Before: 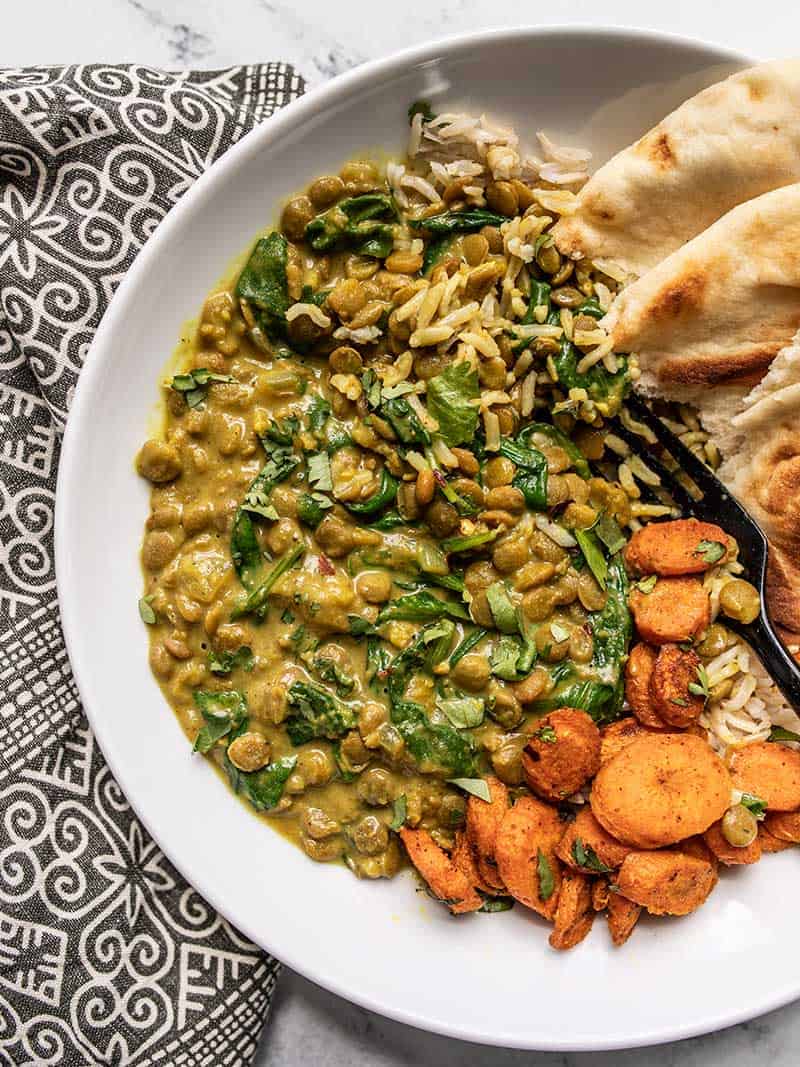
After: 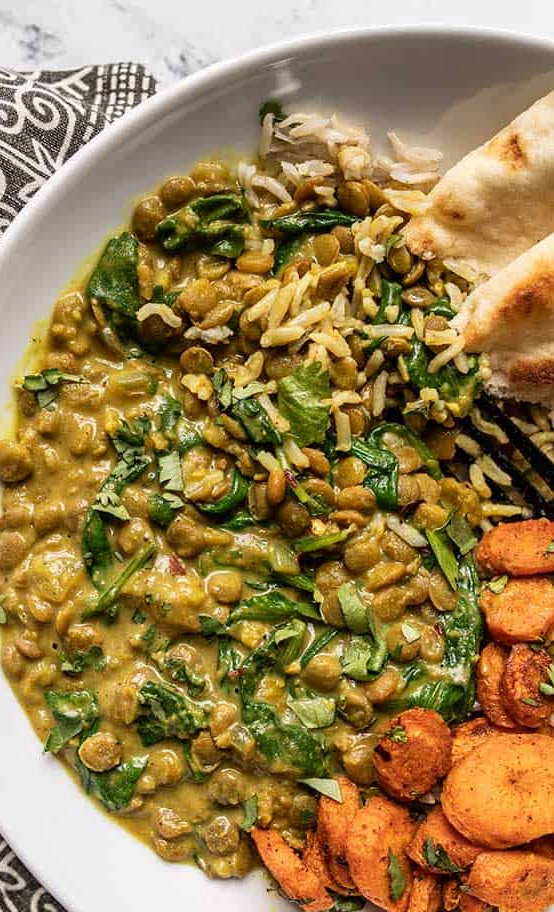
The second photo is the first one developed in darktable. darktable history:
crop: left 18.642%, right 12.102%, bottom 14.456%
